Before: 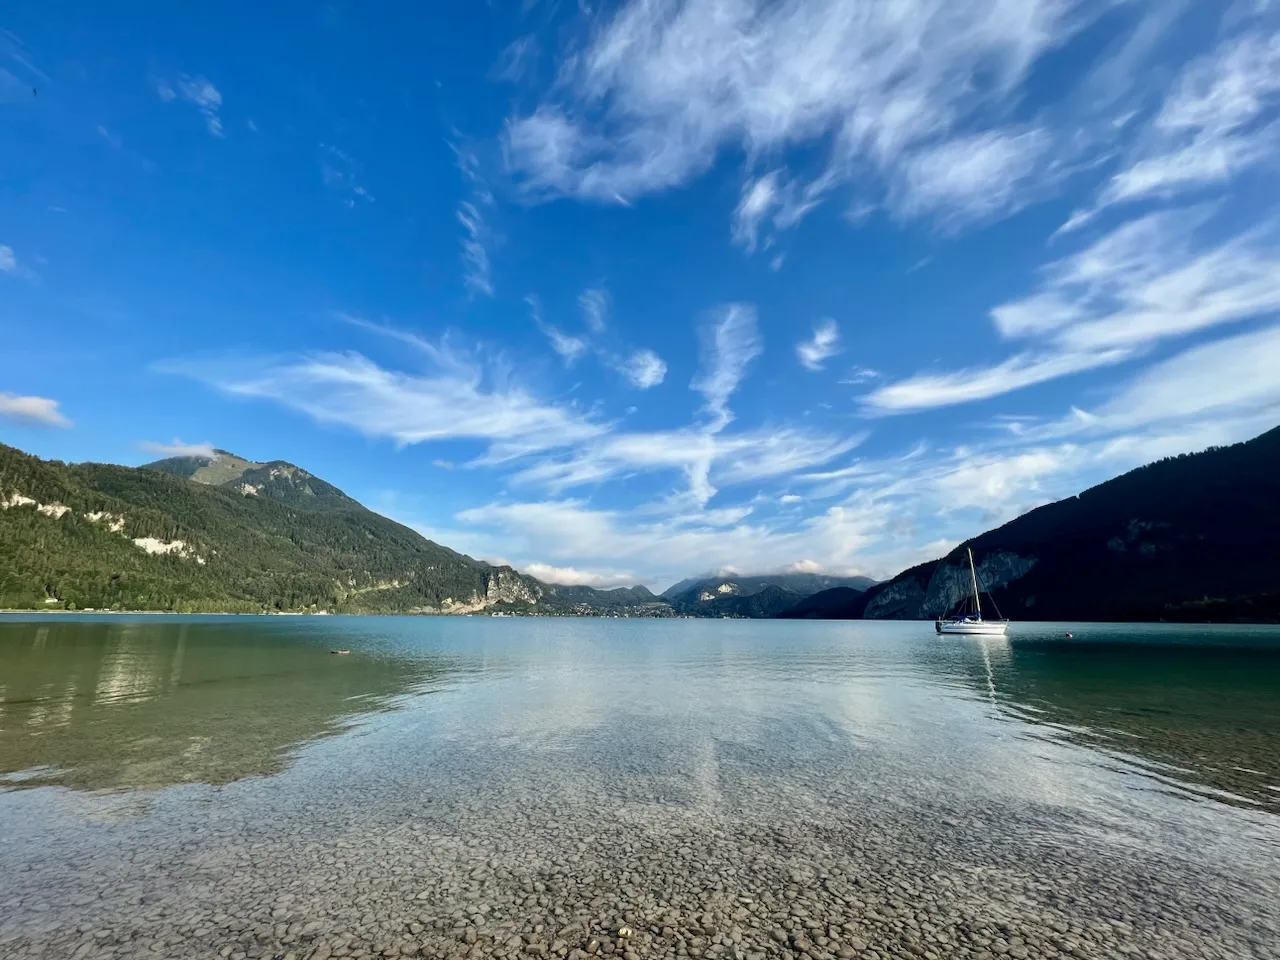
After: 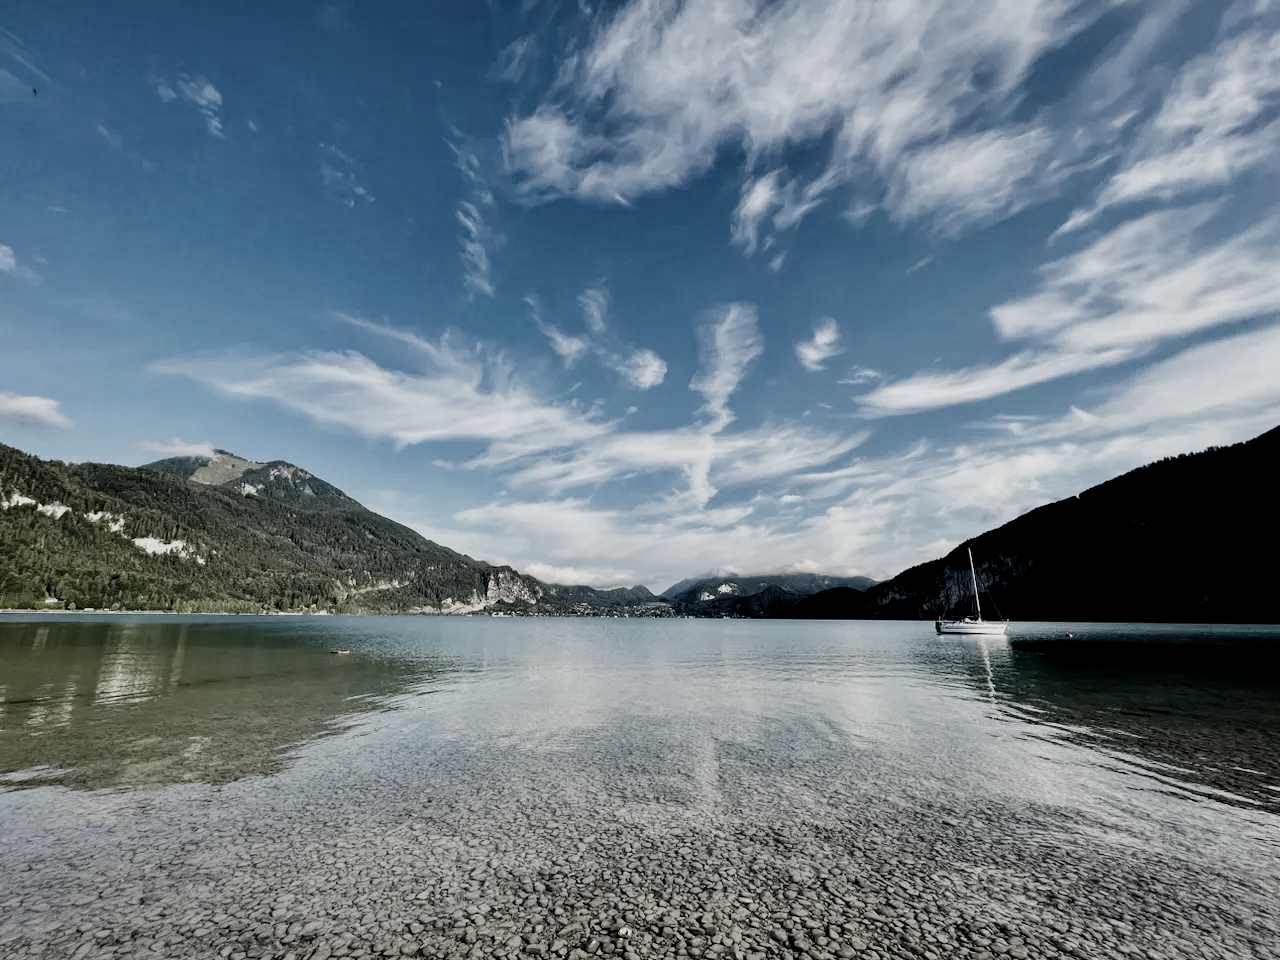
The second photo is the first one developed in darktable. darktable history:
haze removal: compatibility mode true, adaptive false
local contrast: highlights 105%, shadows 99%, detail 119%, midtone range 0.2
filmic rgb: black relative exposure -5.07 EV, white relative exposure 3.98 EV, hardness 2.9, contrast 1.298, highlights saturation mix -31.05%, preserve chrominance no, color science v5 (2021), contrast in shadows safe, contrast in highlights safe
